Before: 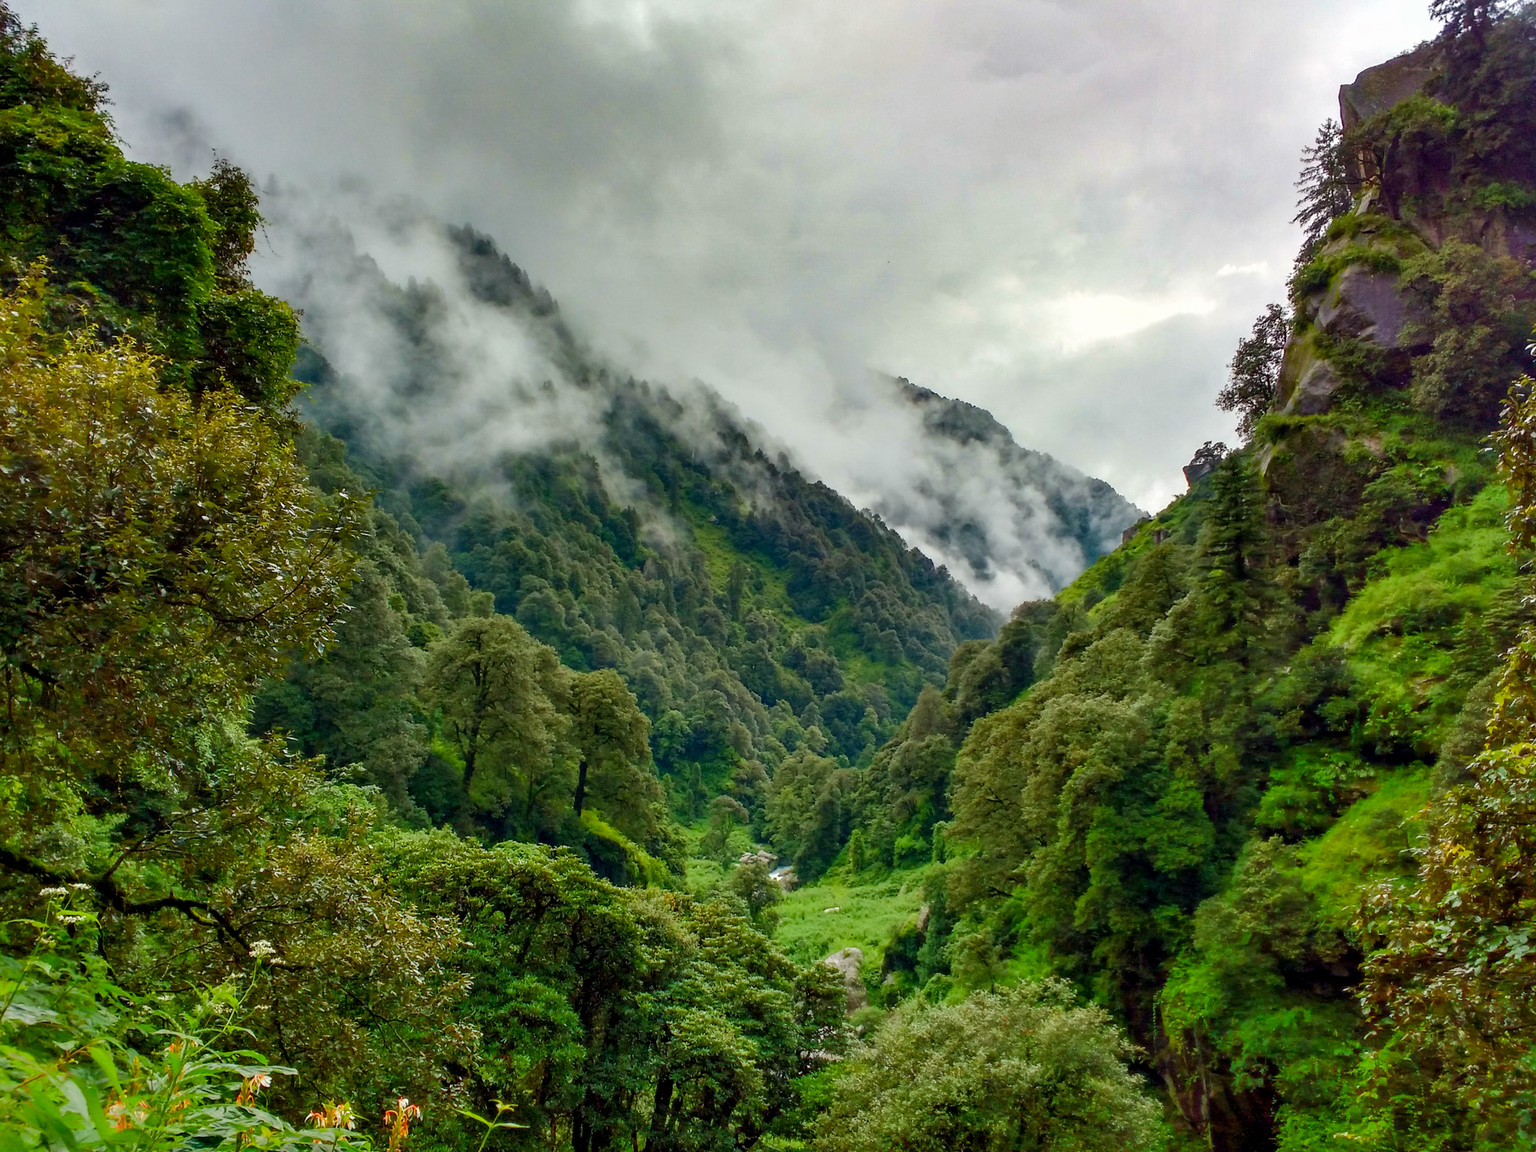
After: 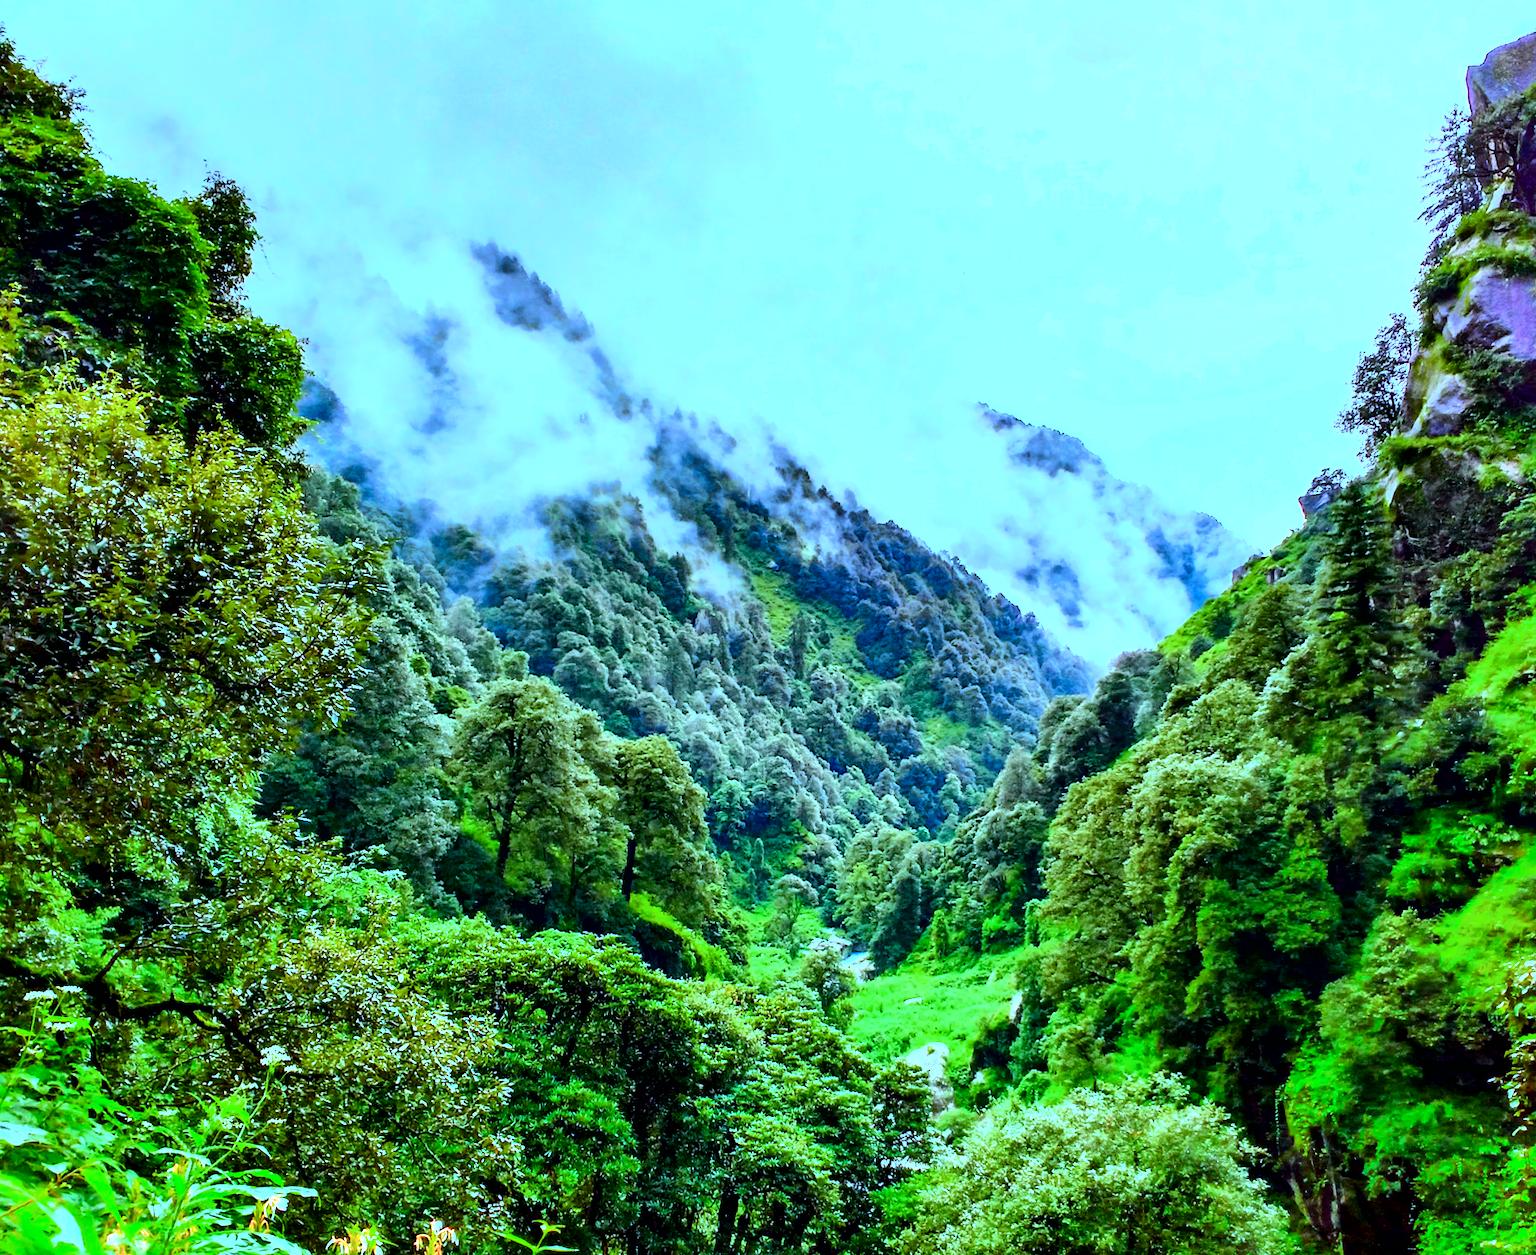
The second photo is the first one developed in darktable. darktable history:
exposure: exposure 1.137 EV, compensate highlight preservation false
tone curve: curves: ch0 [(0, 0) (0.035, 0.011) (0.133, 0.076) (0.285, 0.265) (0.491, 0.541) (0.617, 0.693) (0.704, 0.77) (0.794, 0.865) (0.895, 0.938) (1, 0.976)]; ch1 [(0, 0) (0.318, 0.278) (0.444, 0.427) (0.502, 0.497) (0.543, 0.547) (0.601, 0.641) (0.746, 0.764) (1, 1)]; ch2 [(0, 0) (0.316, 0.292) (0.381, 0.37) (0.423, 0.448) (0.476, 0.482) (0.502, 0.5) (0.543, 0.547) (0.587, 0.613) (0.642, 0.672) (0.704, 0.727) (0.865, 0.827) (1, 0.951)], color space Lab, independent channels, preserve colors none
rotate and perspective: rotation -1°, crop left 0.011, crop right 0.989, crop top 0.025, crop bottom 0.975
crop and rotate: left 1.088%, right 8.807%
color zones: curves: ch0 [(0, 0.465) (0.092, 0.596) (0.289, 0.464) (0.429, 0.453) (0.571, 0.464) (0.714, 0.455) (0.857, 0.462) (1, 0.465)]
local contrast: mode bilateral grid, contrast 20, coarseness 50, detail 144%, midtone range 0.2
tone equalizer: -8 EV -0.75 EV, -7 EV -0.7 EV, -6 EV -0.6 EV, -5 EV -0.4 EV, -3 EV 0.4 EV, -2 EV 0.6 EV, -1 EV 0.7 EV, +0 EV 0.75 EV, edges refinement/feathering 500, mask exposure compensation -1.57 EV, preserve details no
white balance: red 0.766, blue 1.537
